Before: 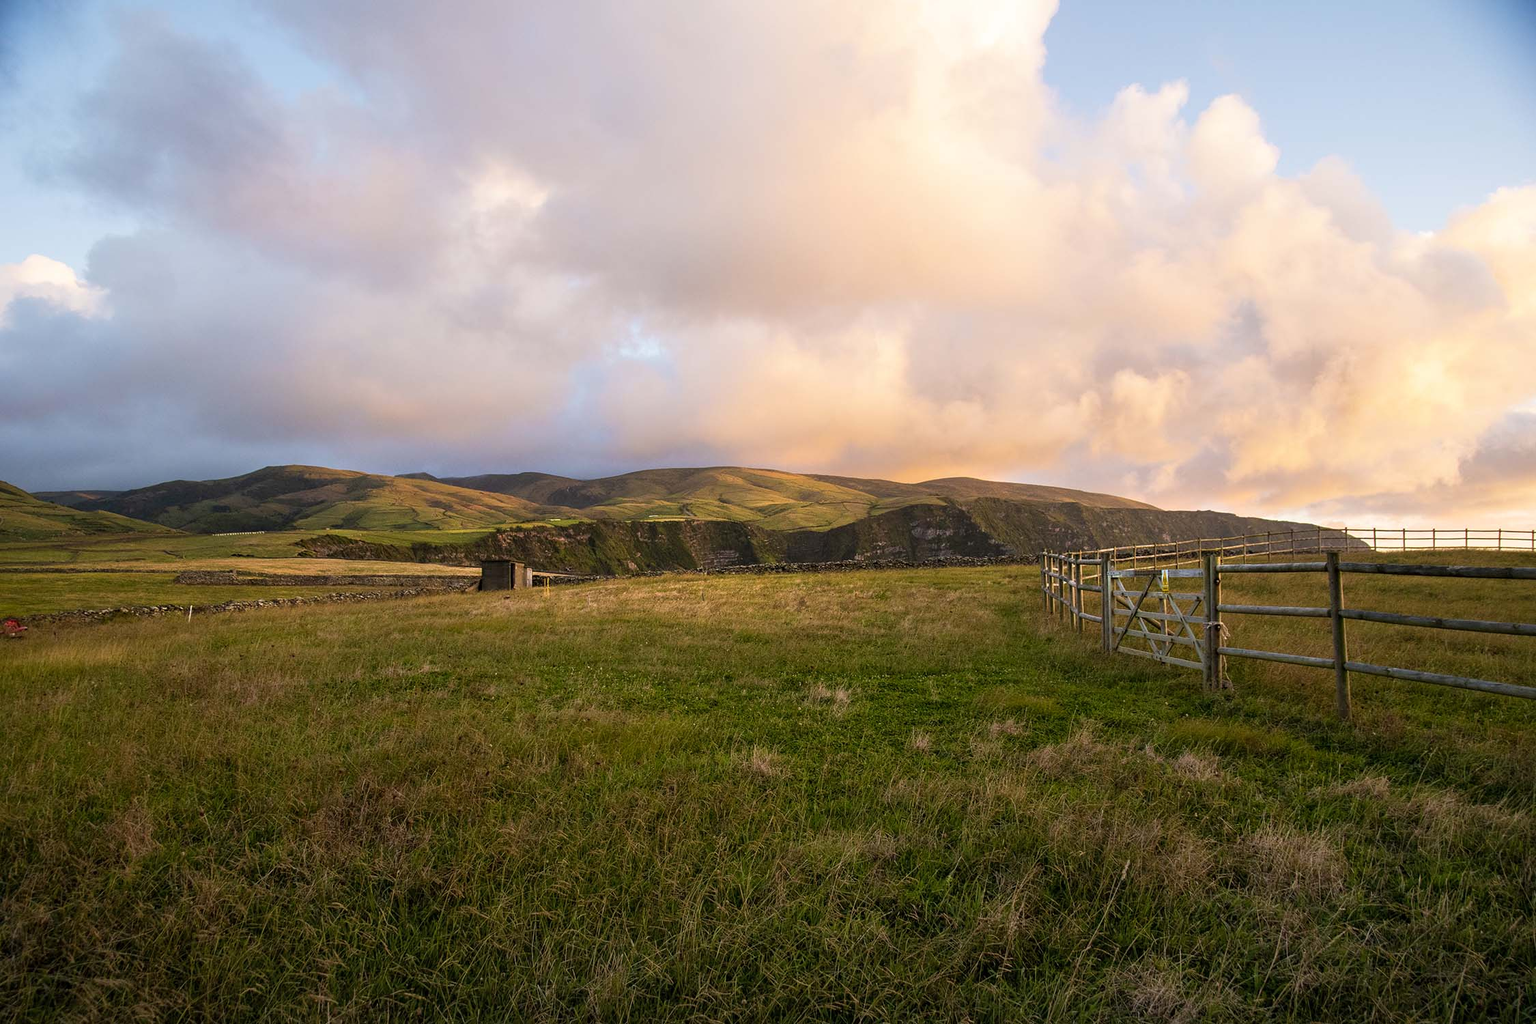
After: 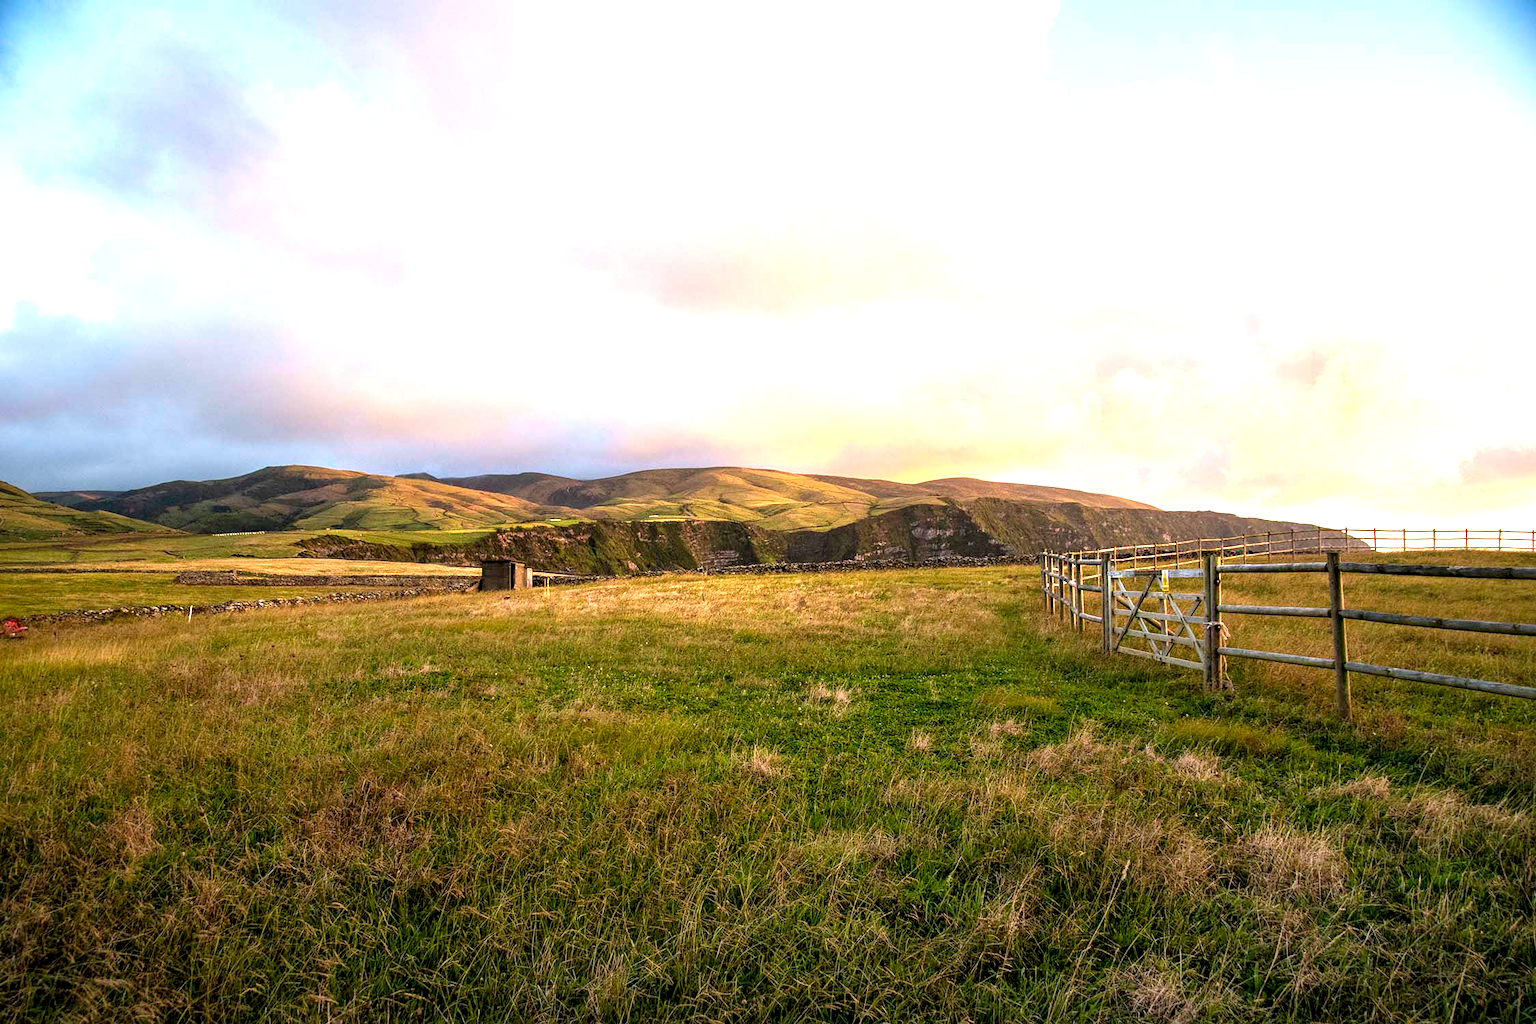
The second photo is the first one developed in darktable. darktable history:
local contrast: highlights 83%, shadows 81%
exposure: exposure 0.95 EV, compensate highlight preservation false
